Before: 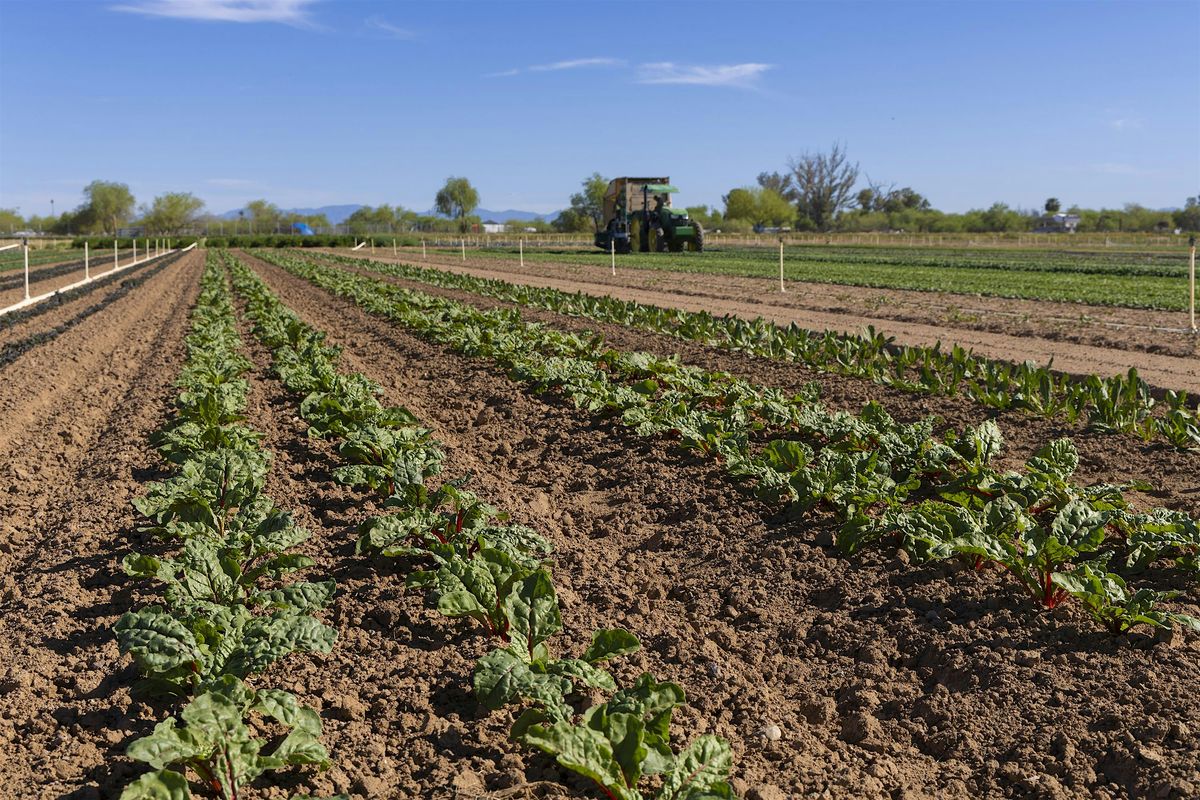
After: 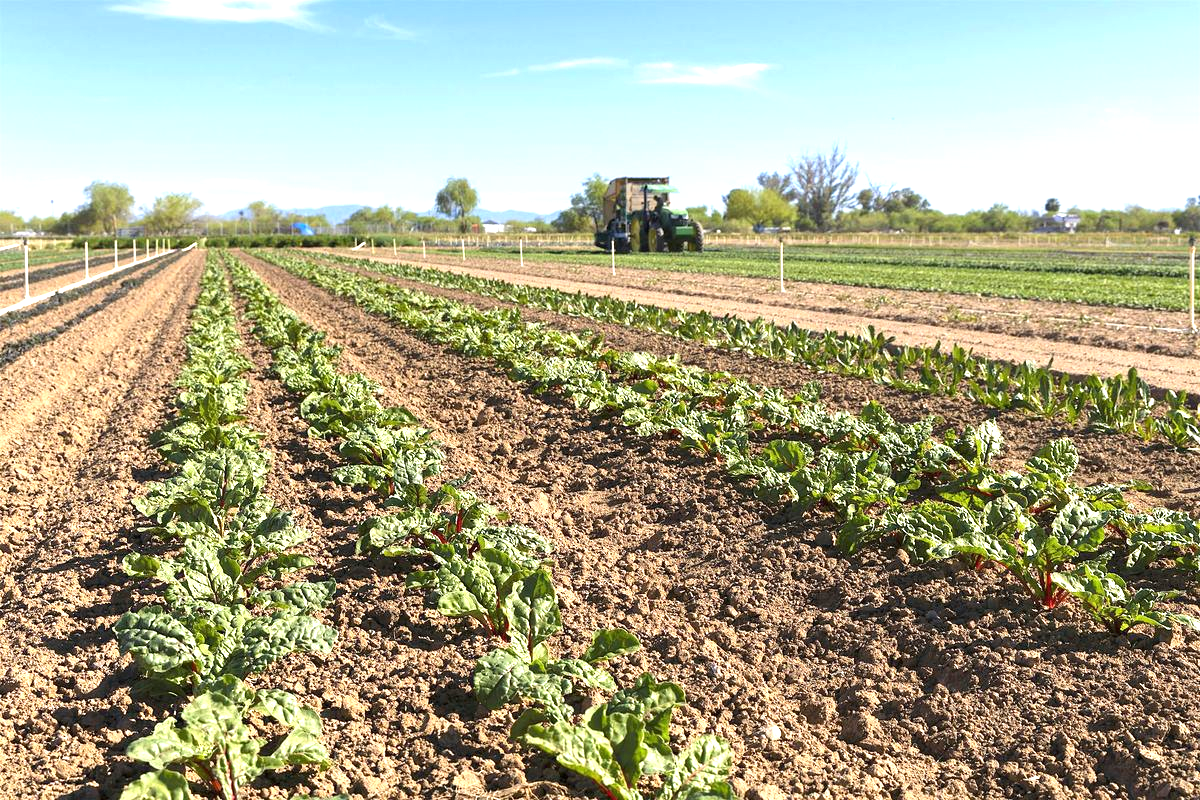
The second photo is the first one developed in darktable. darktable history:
exposure: black level correction 0, exposure 1.438 EV, compensate highlight preservation false
